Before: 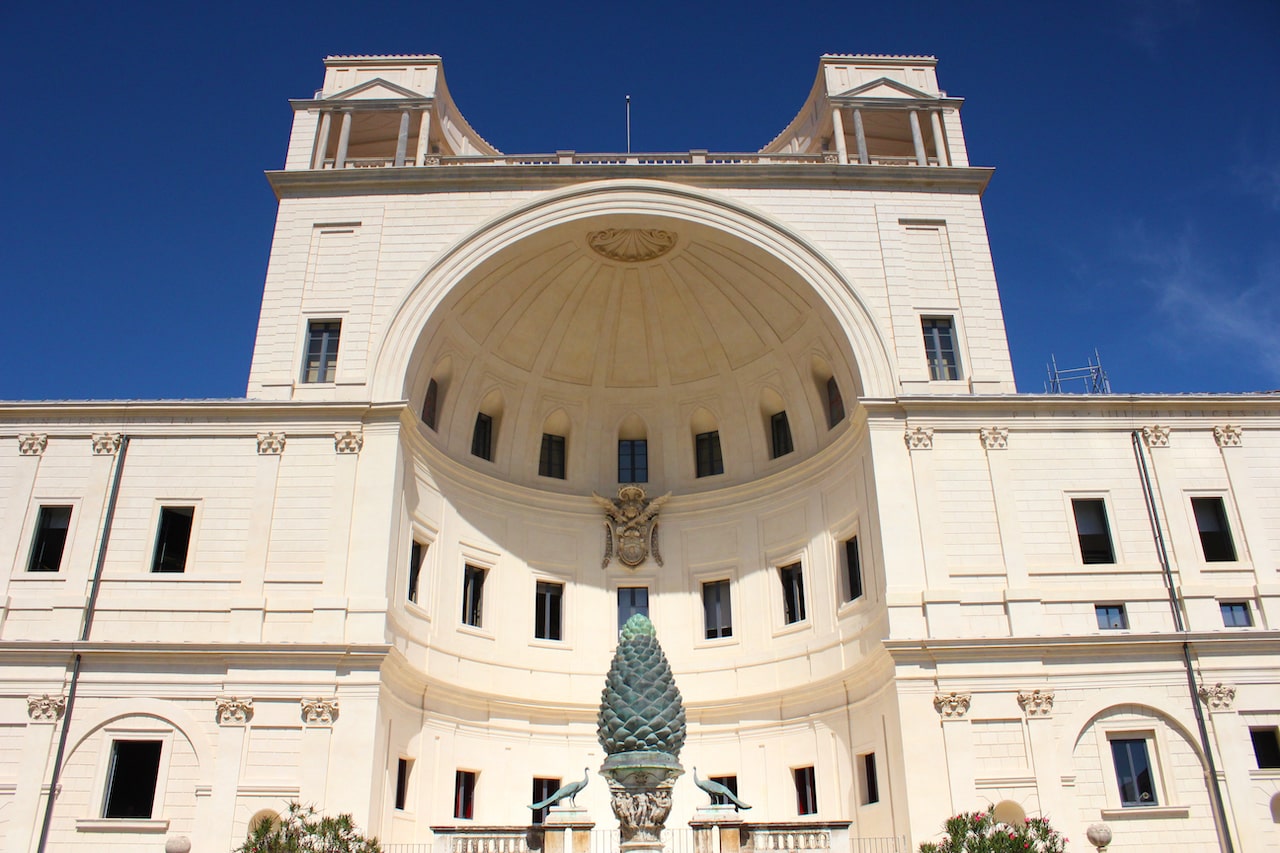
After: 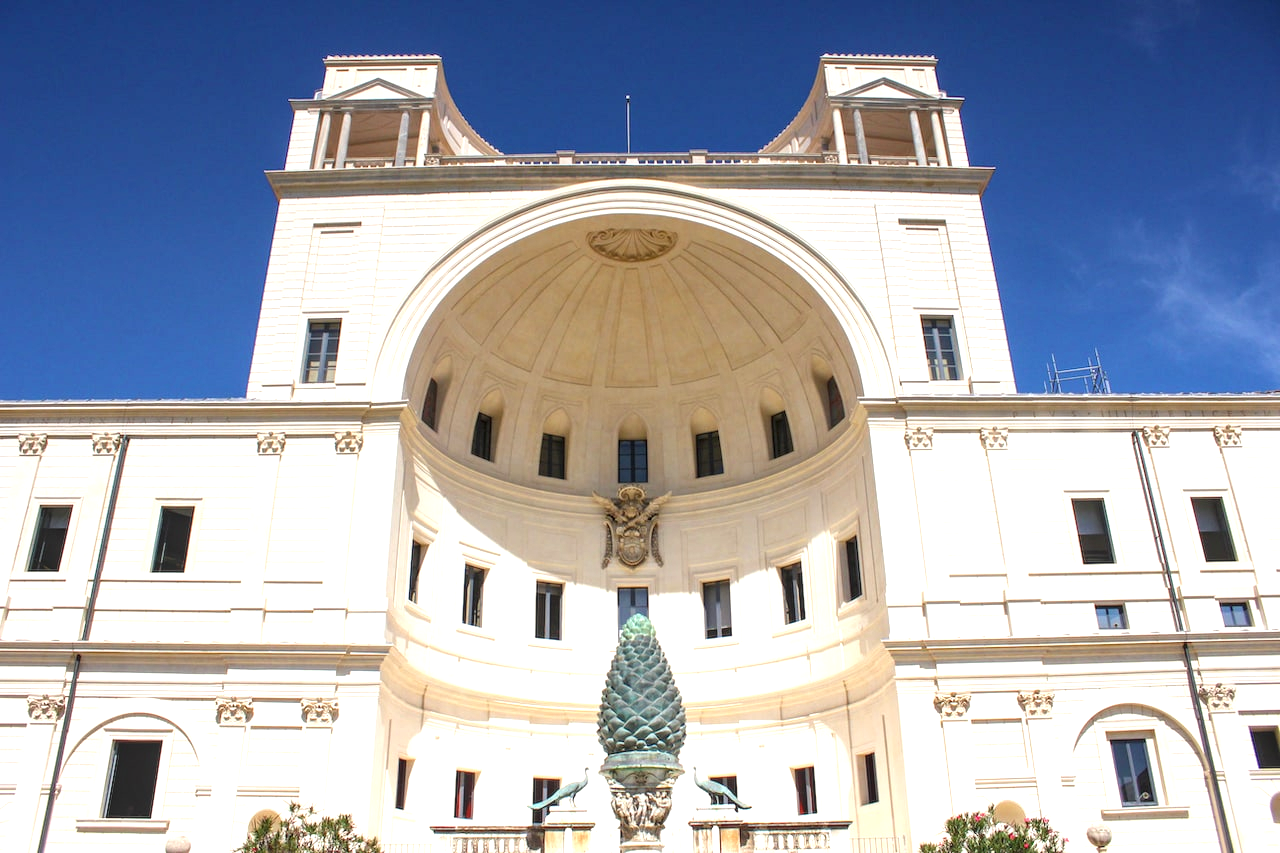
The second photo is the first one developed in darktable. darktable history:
local contrast: on, module defaults
exposure: exposure 0.64 EV, compensate highlight preservation false
